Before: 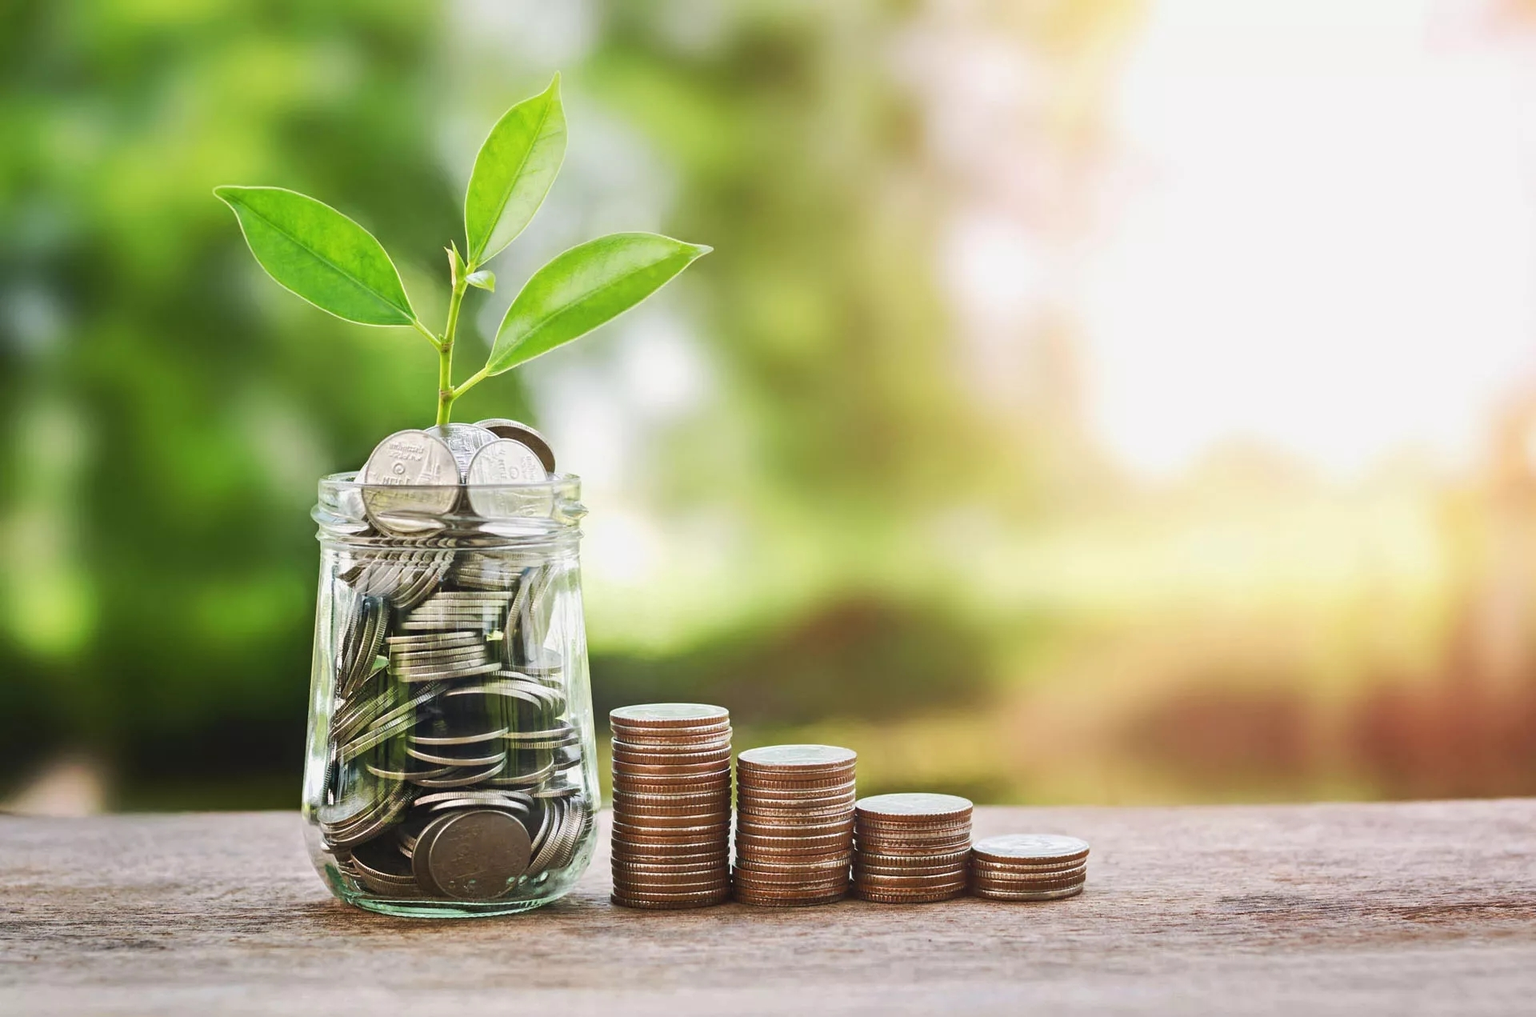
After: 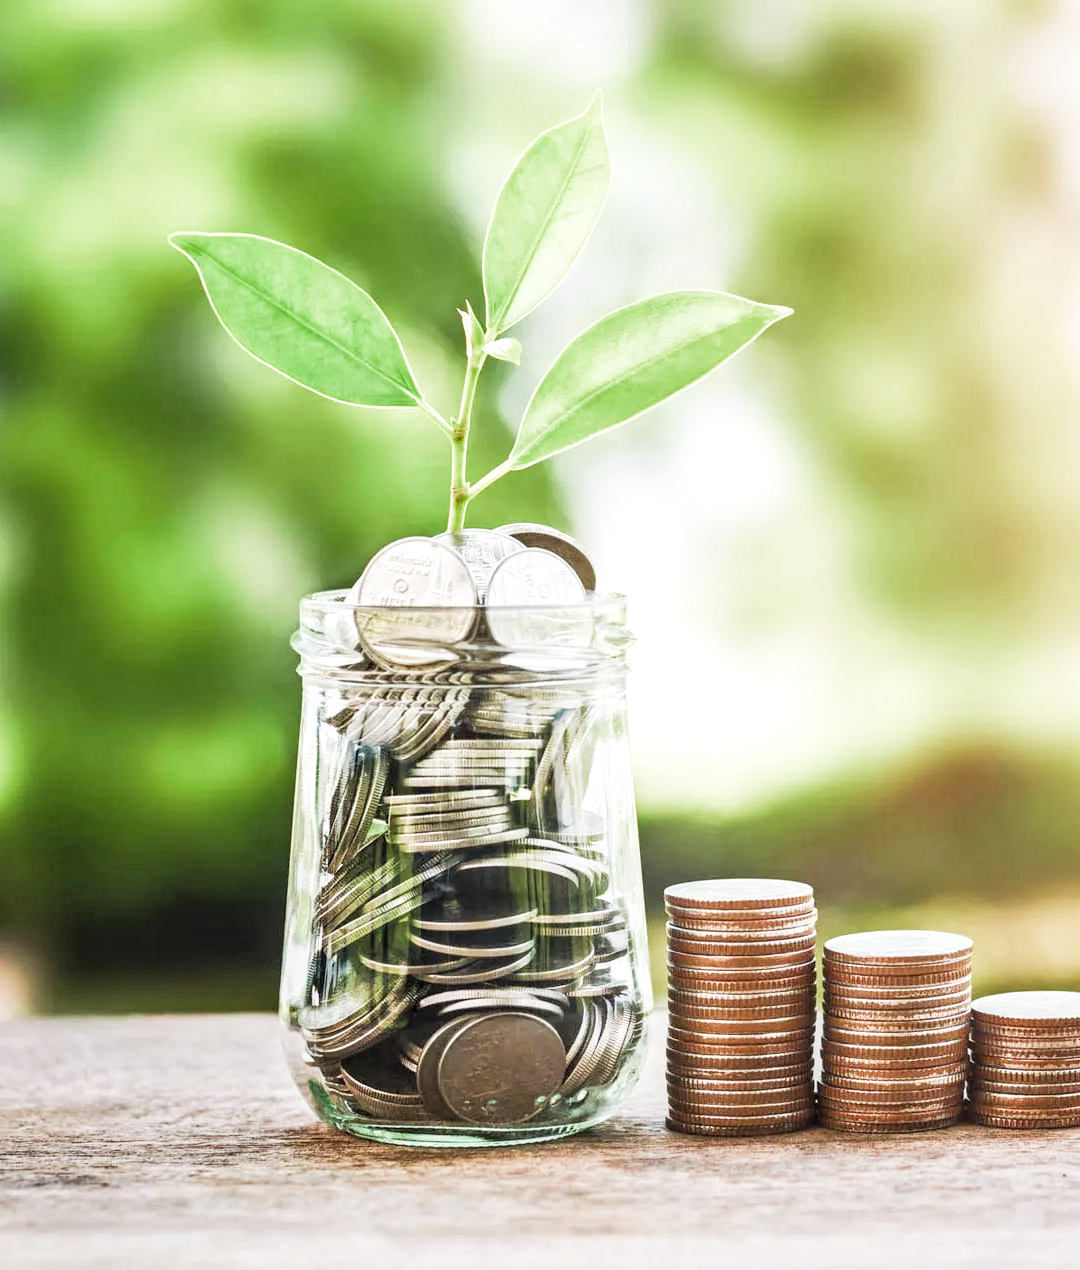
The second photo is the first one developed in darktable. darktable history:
crop: left 5.114%, right 38.589%
local contrast: on, module defaults
filmic rgb: middle gray luminance 9.23%, black relative exposure -10.55 EV, white relative exposure 3.45 EV, threshold 6 EV, target black luminance 0%, hardness 5.98, latitude 59.69%, contrast 1.087, highlights saturation mix 5%, shadows ↔ highlights balance 29.23%, add noise in highlights 0, color science v3 (2019), use custom middle-gray values true, iterations of high-quality reconstruction 0, contrast in highlights soft, enable highlight reconstruction true
